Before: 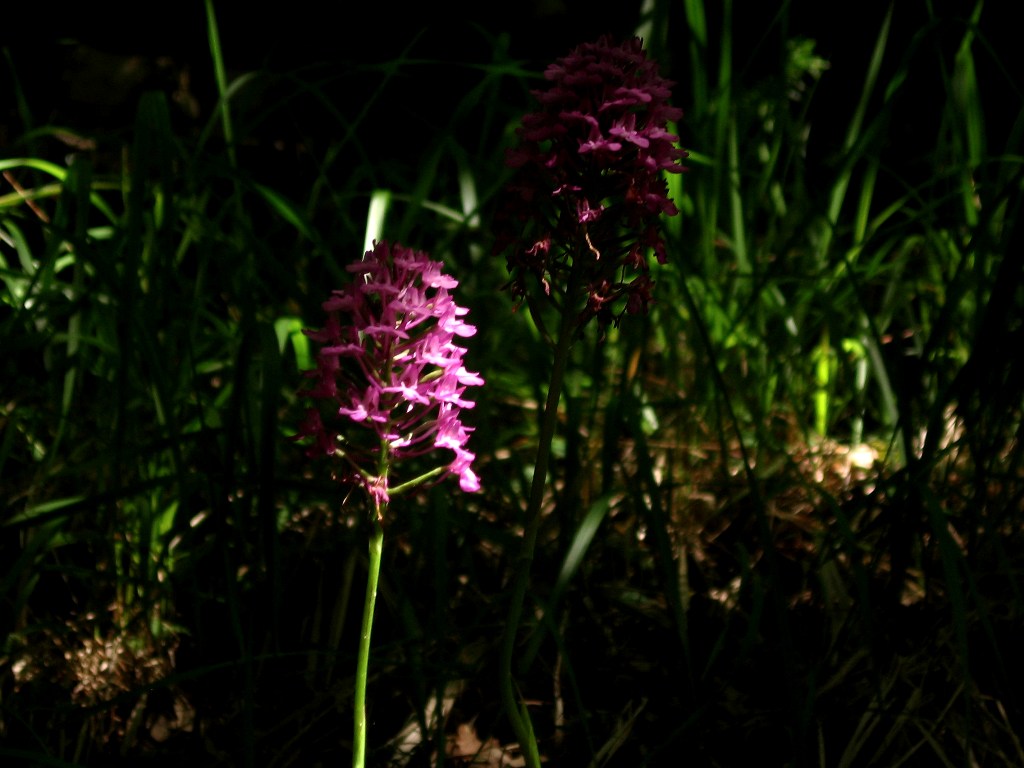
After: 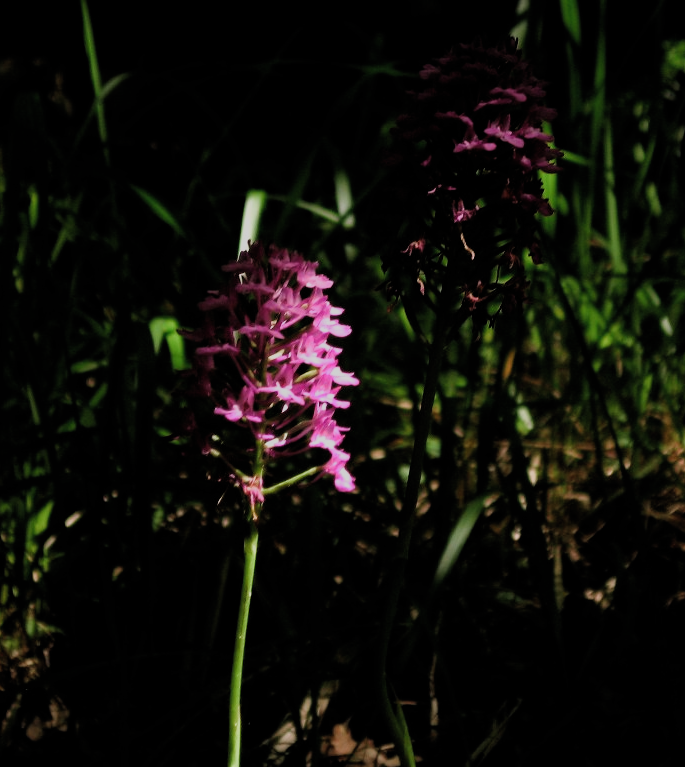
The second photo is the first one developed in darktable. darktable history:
filmic rgb: black relative exposure -7.97 EV, white relative exposure 4.03 EV, hardness 4.13, contrast 0.93, add noise in highlights 0.002, preserve chrominance luminance Y, color science v3 (2019), use custom middle-gray values true, contrast in highlights soft
crop and rotate: left 12.252%, right 20.795%
